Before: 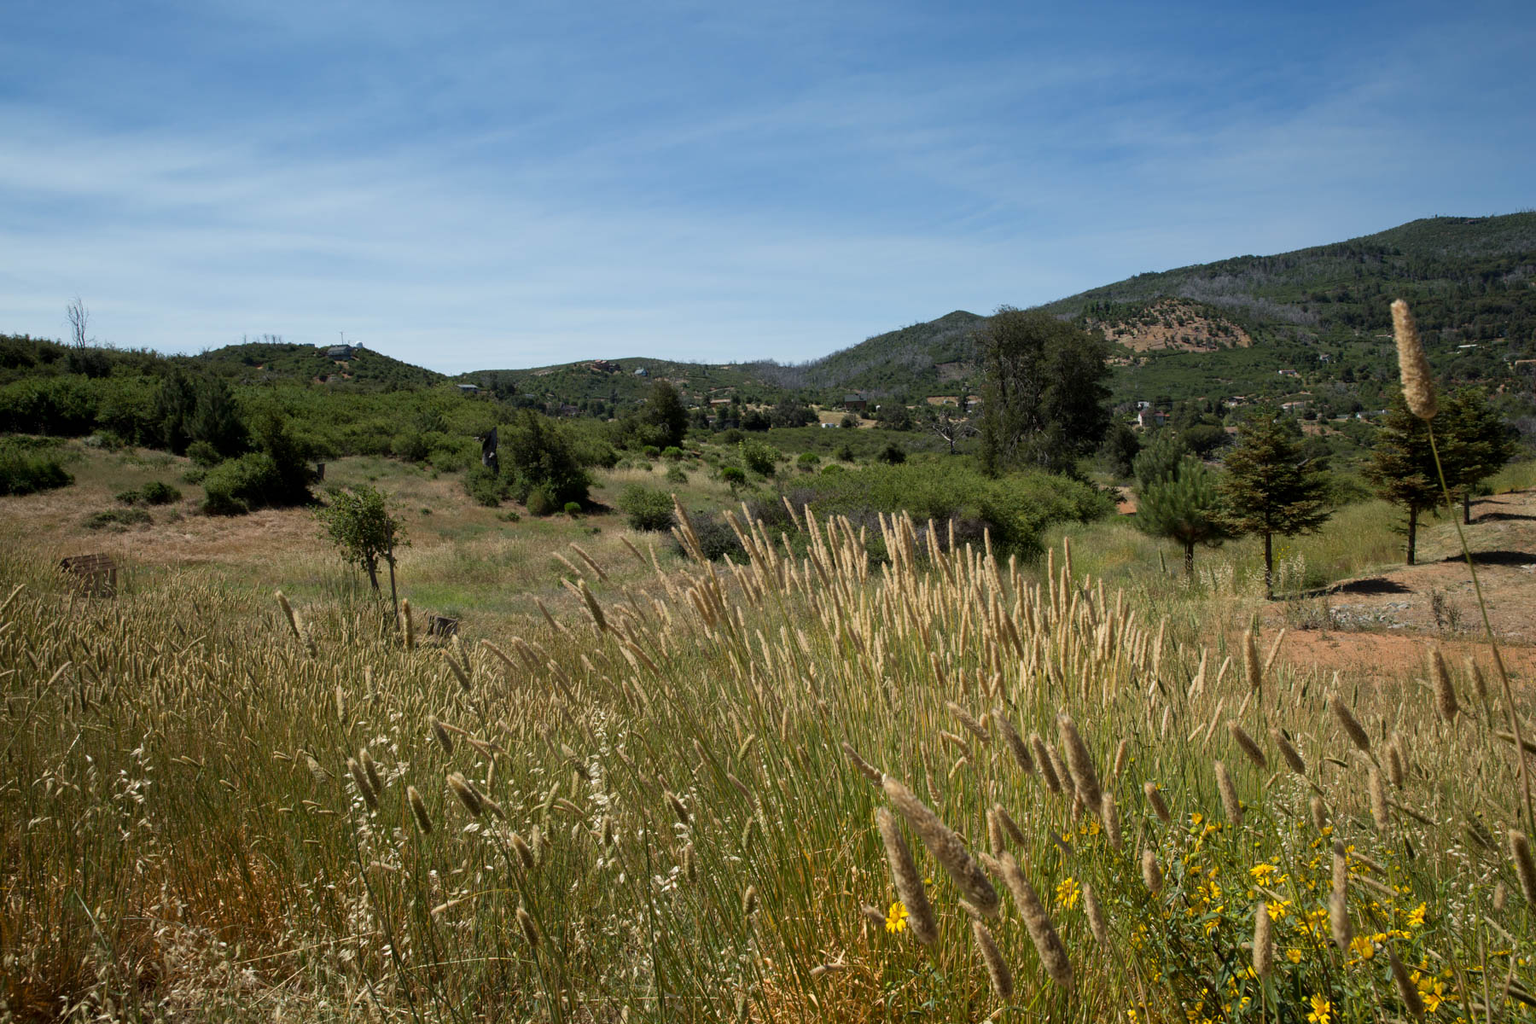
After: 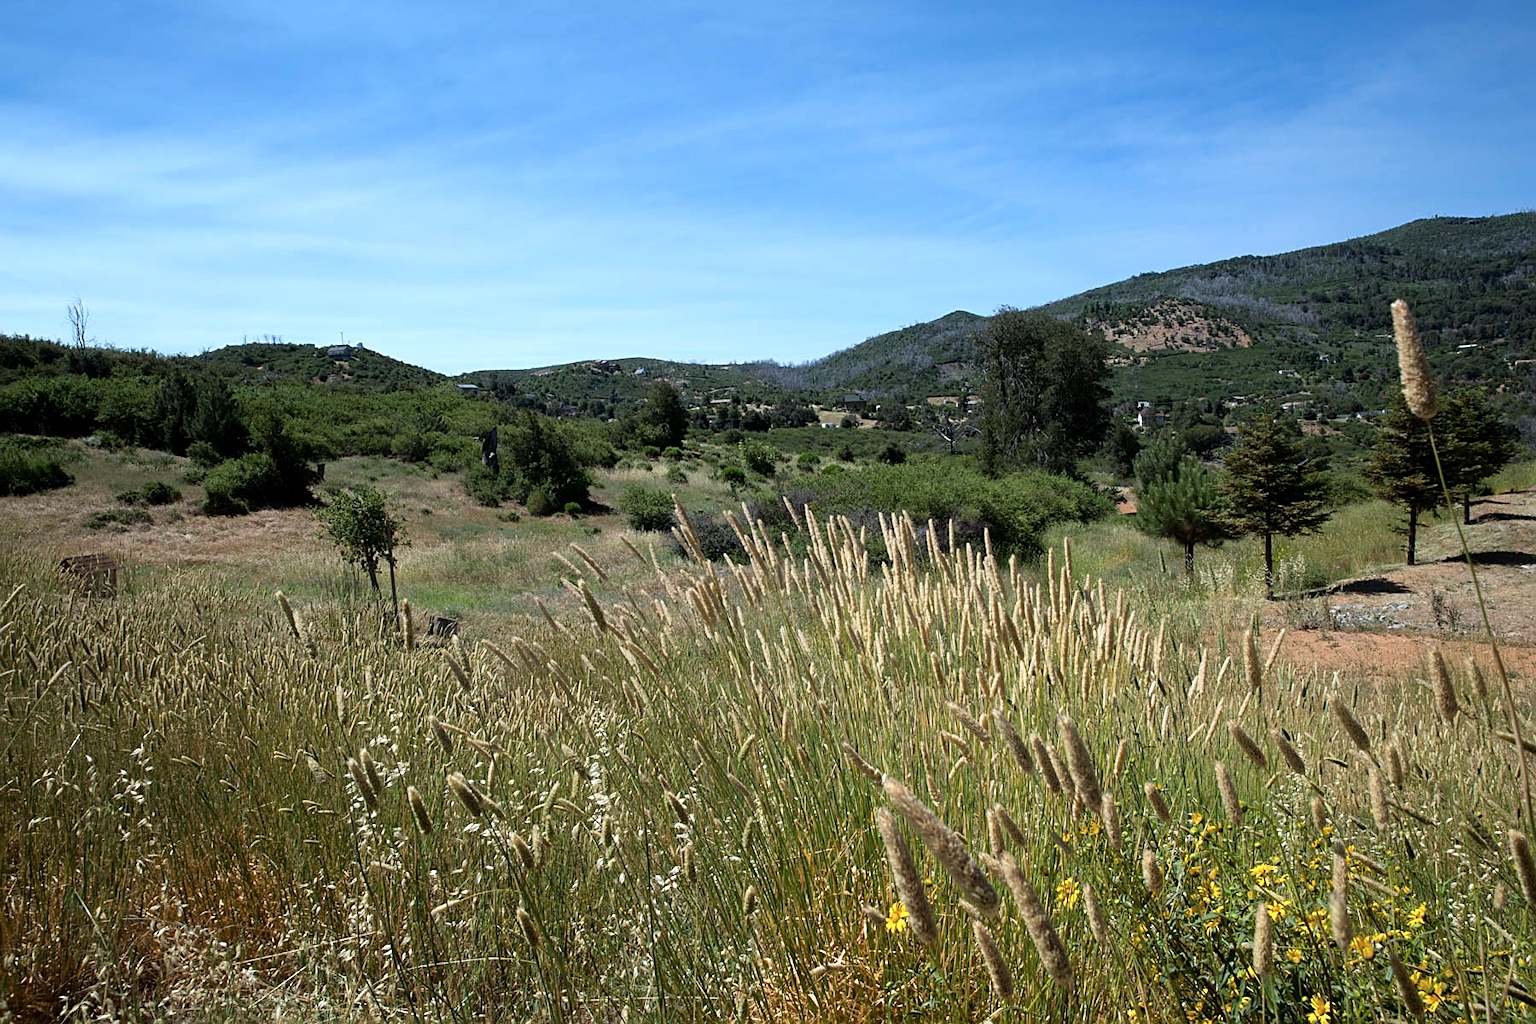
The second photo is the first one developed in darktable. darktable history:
color calibration: x 0.372, y 0.386, temperature 4286.65 K
sharpen: on, module defaults
tone equalizer: -8 EV -0.413 EV, -7 EV -0.357 EV, -6 EV -0.356 EV, -5 EV -0.211 EV, -3 EV 0.192 EV, -2 EV 0.363 EV, -1 EV 0.405 EV, +0 EV 0.444 EV
